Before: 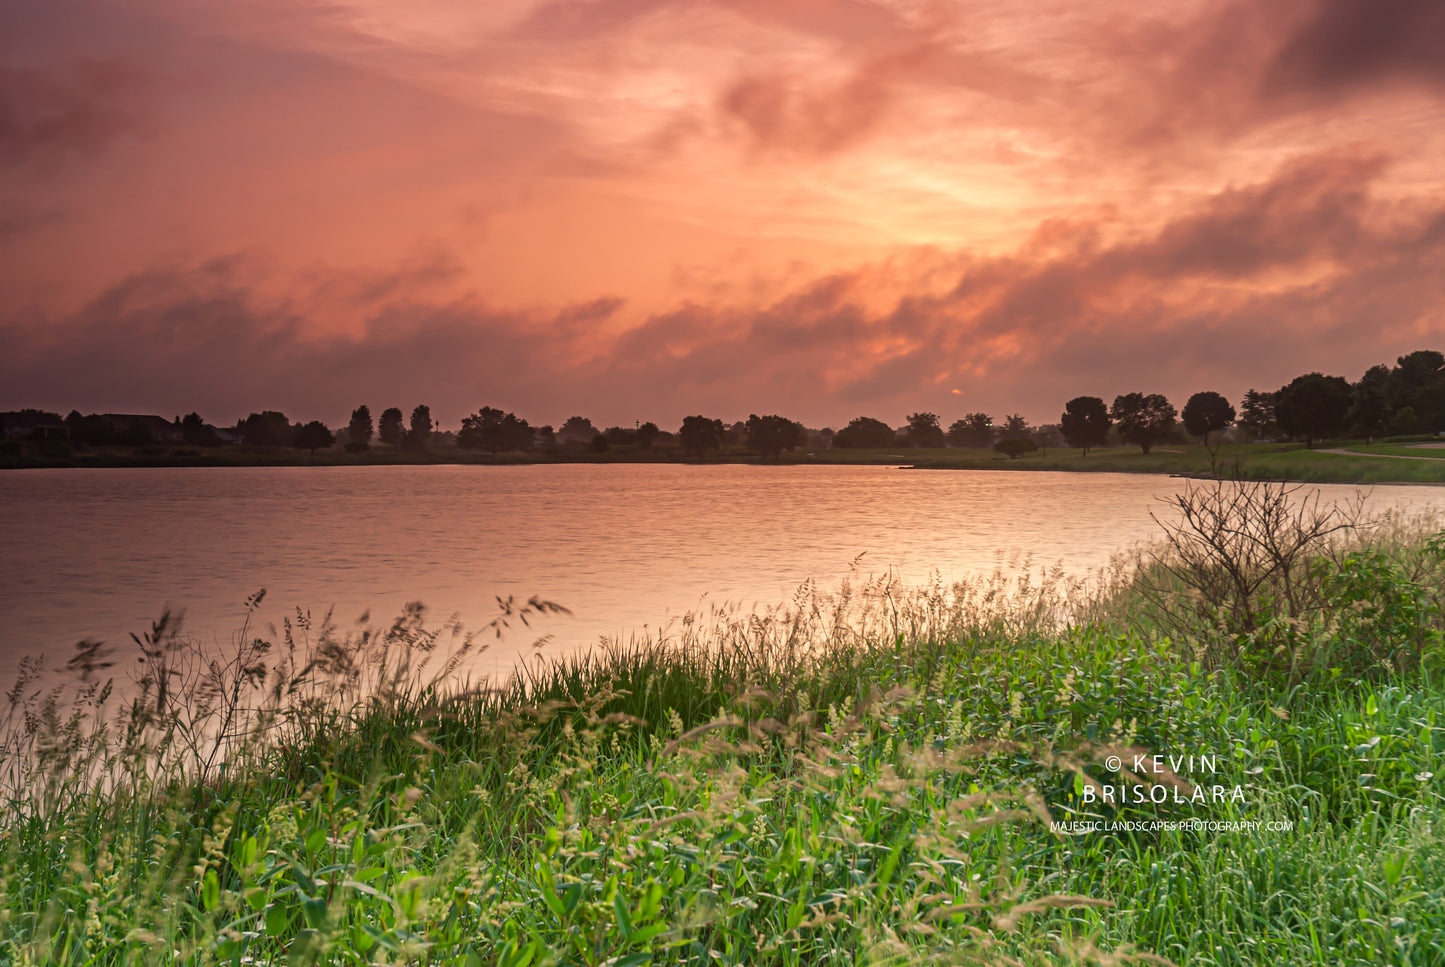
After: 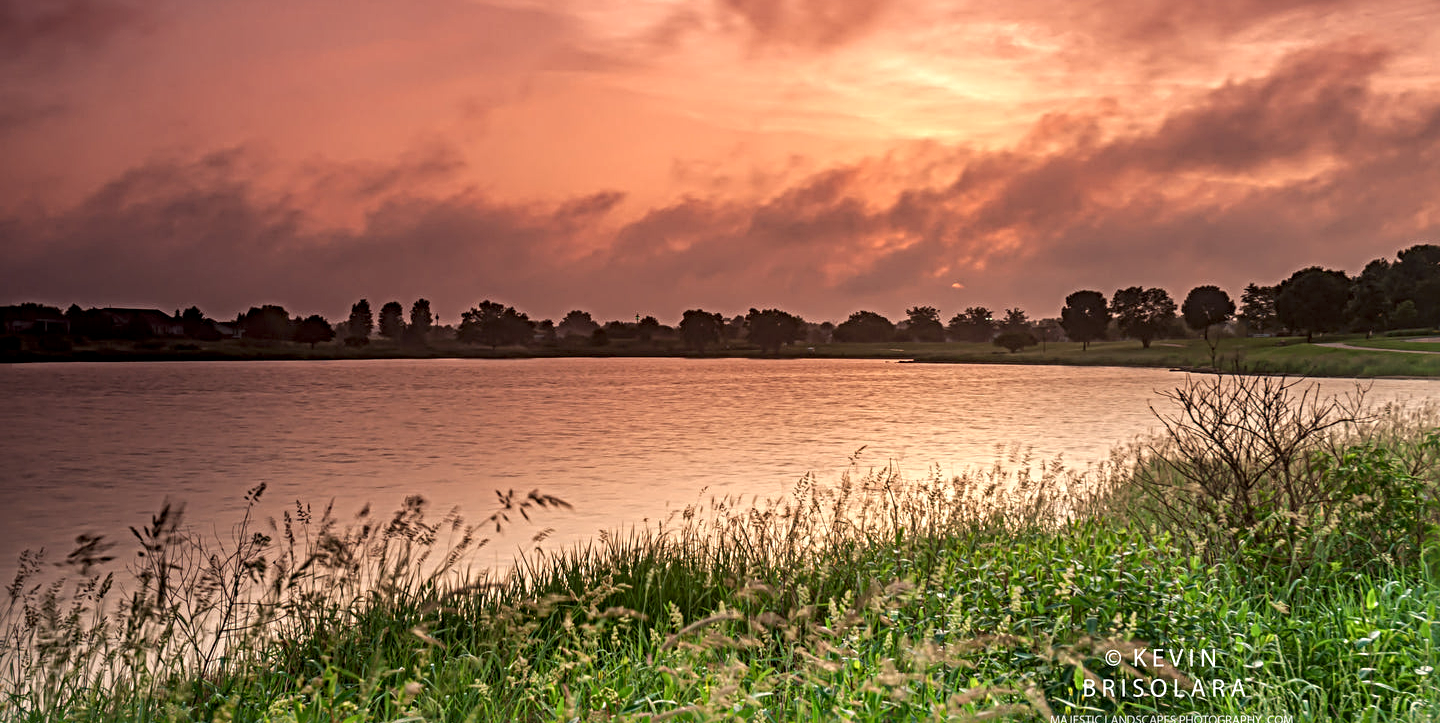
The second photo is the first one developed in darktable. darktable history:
local contrast: detail 130%
crop: top 11.025%, bottom 13.908%
sharpen: radius 4.853
